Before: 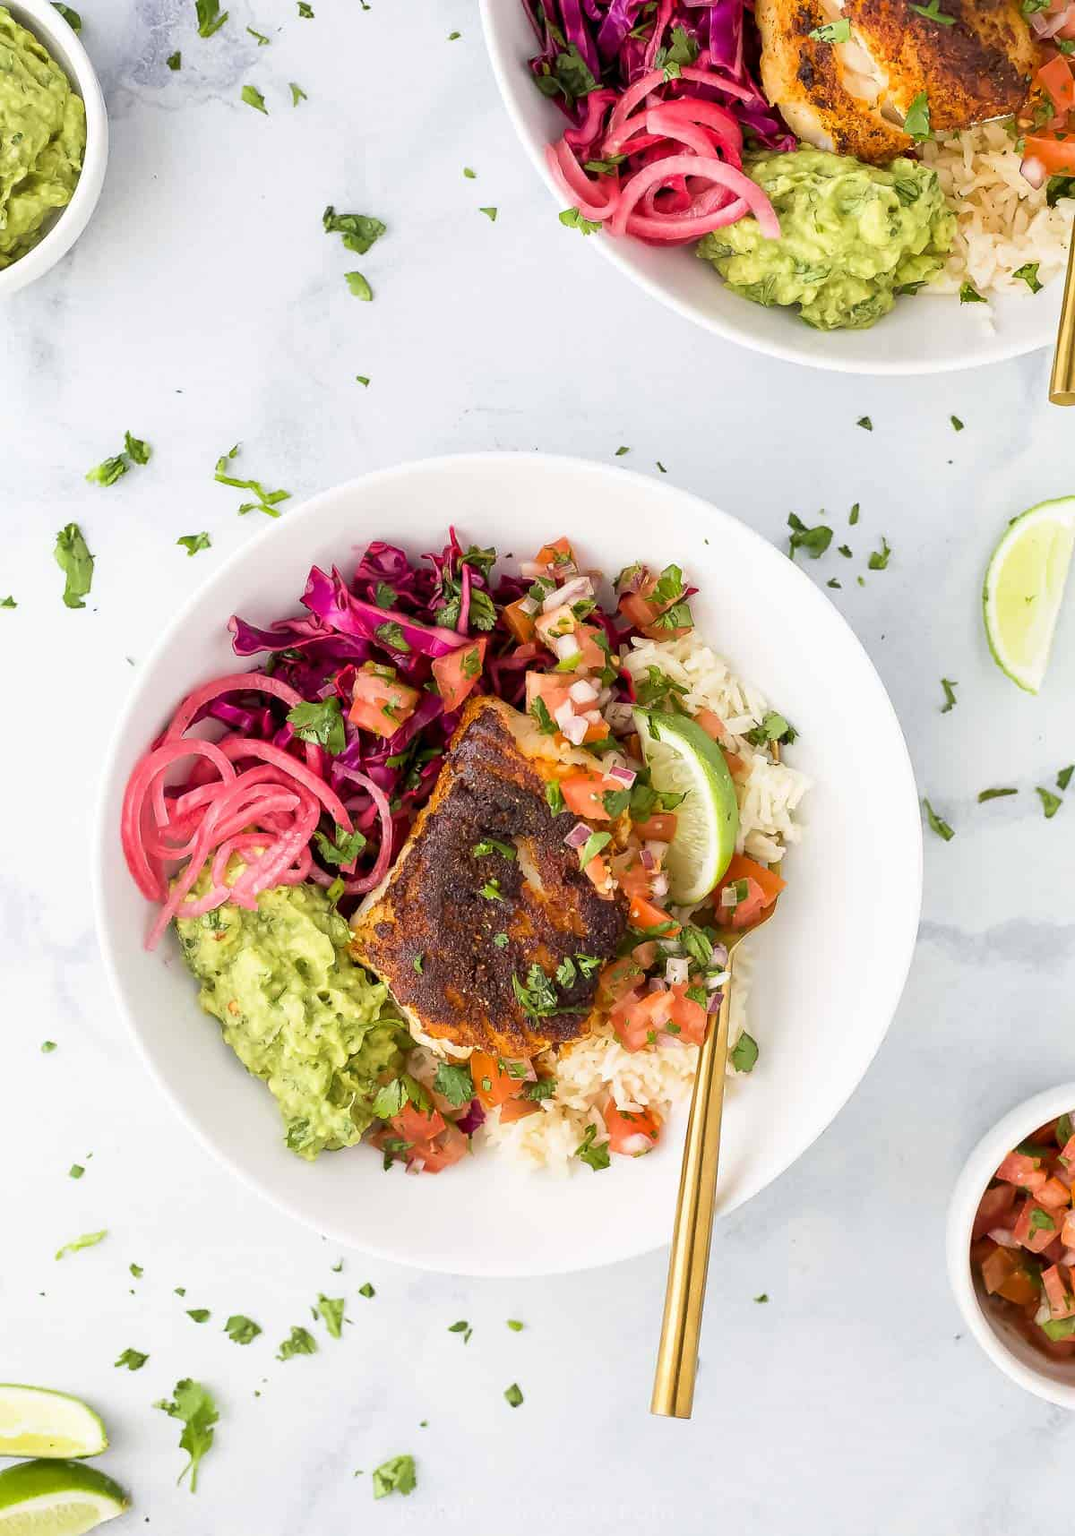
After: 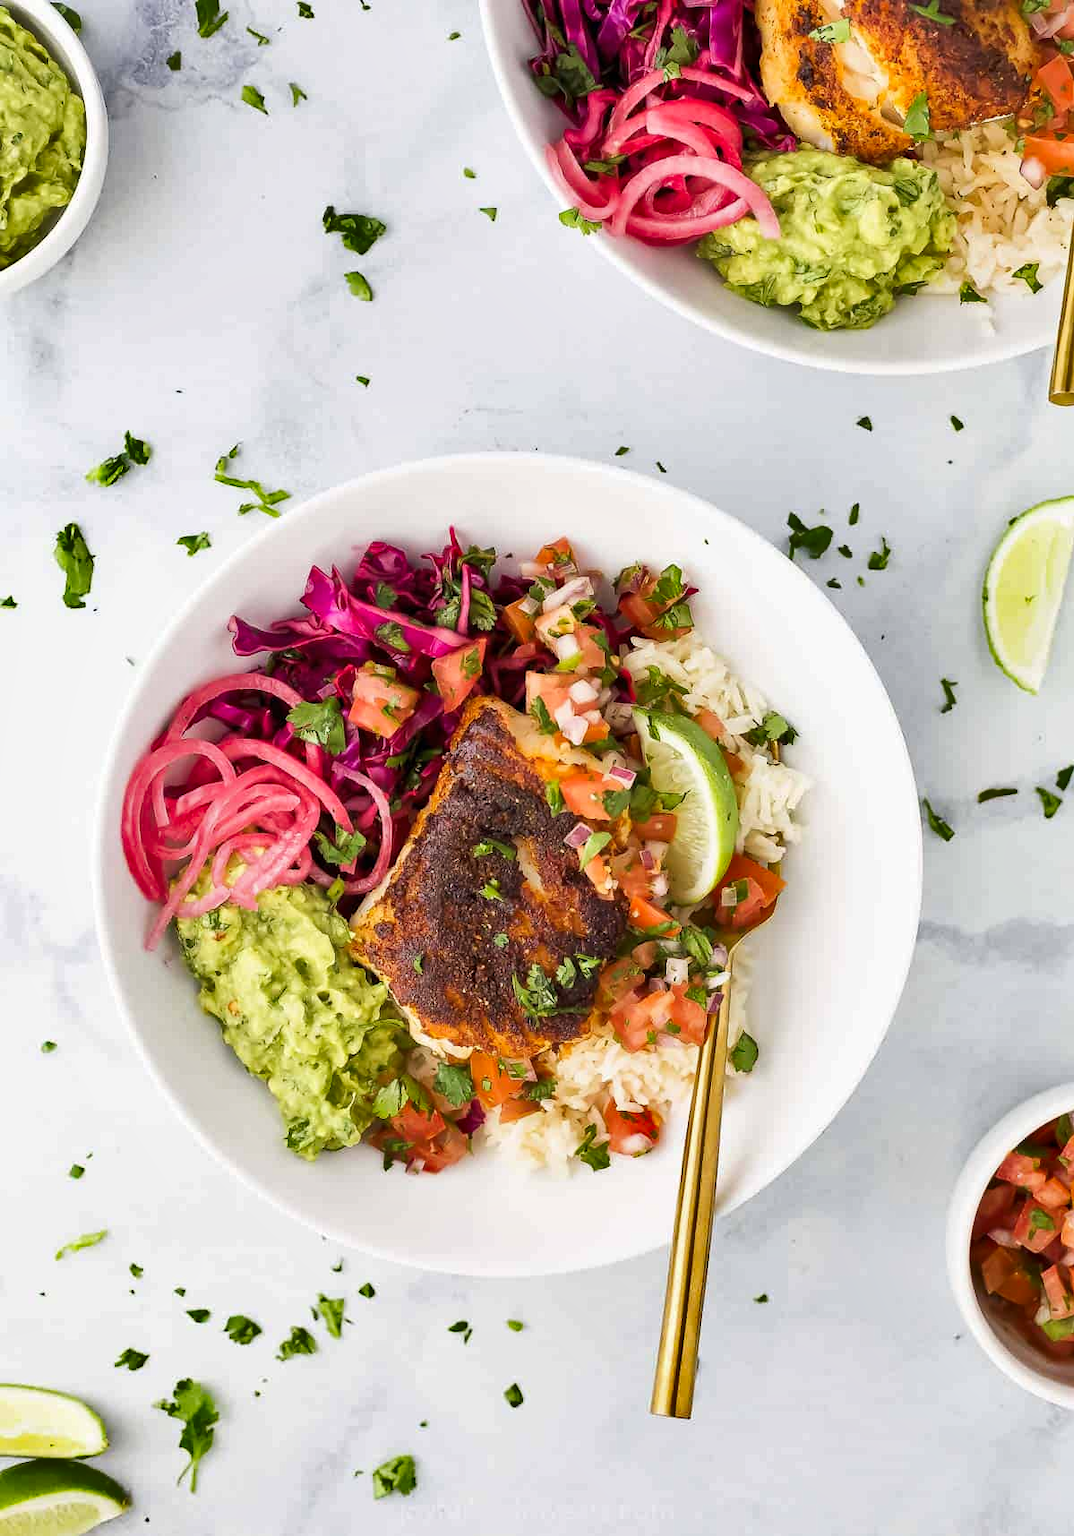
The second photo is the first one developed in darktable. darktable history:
shadows and highlights: soften with gaussian
tone curve: curves: ch0 [(0, 0) (0.265, 0.253) (0.732, 0.751) (1, 1)], preserve colors none
